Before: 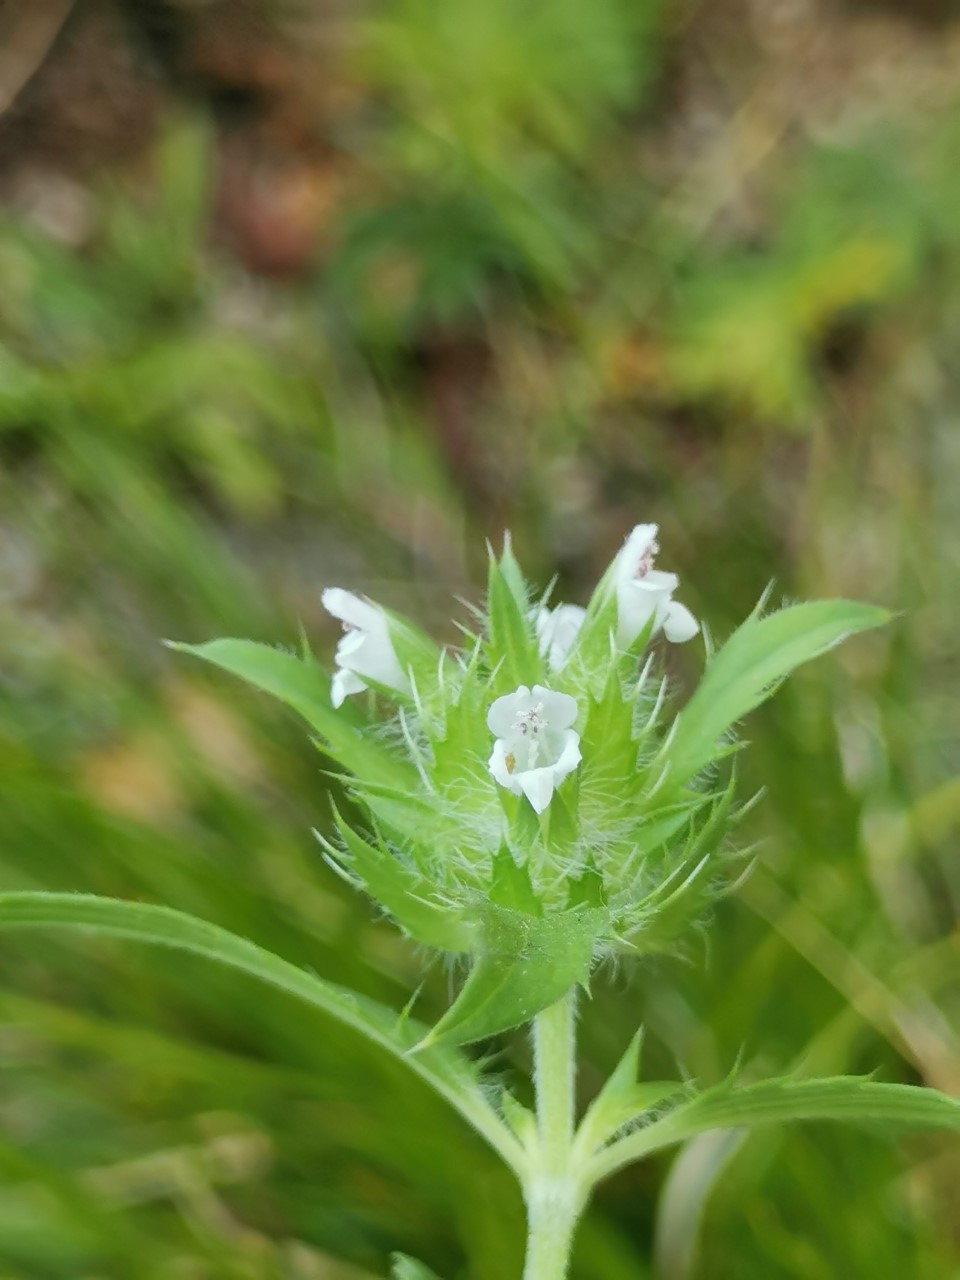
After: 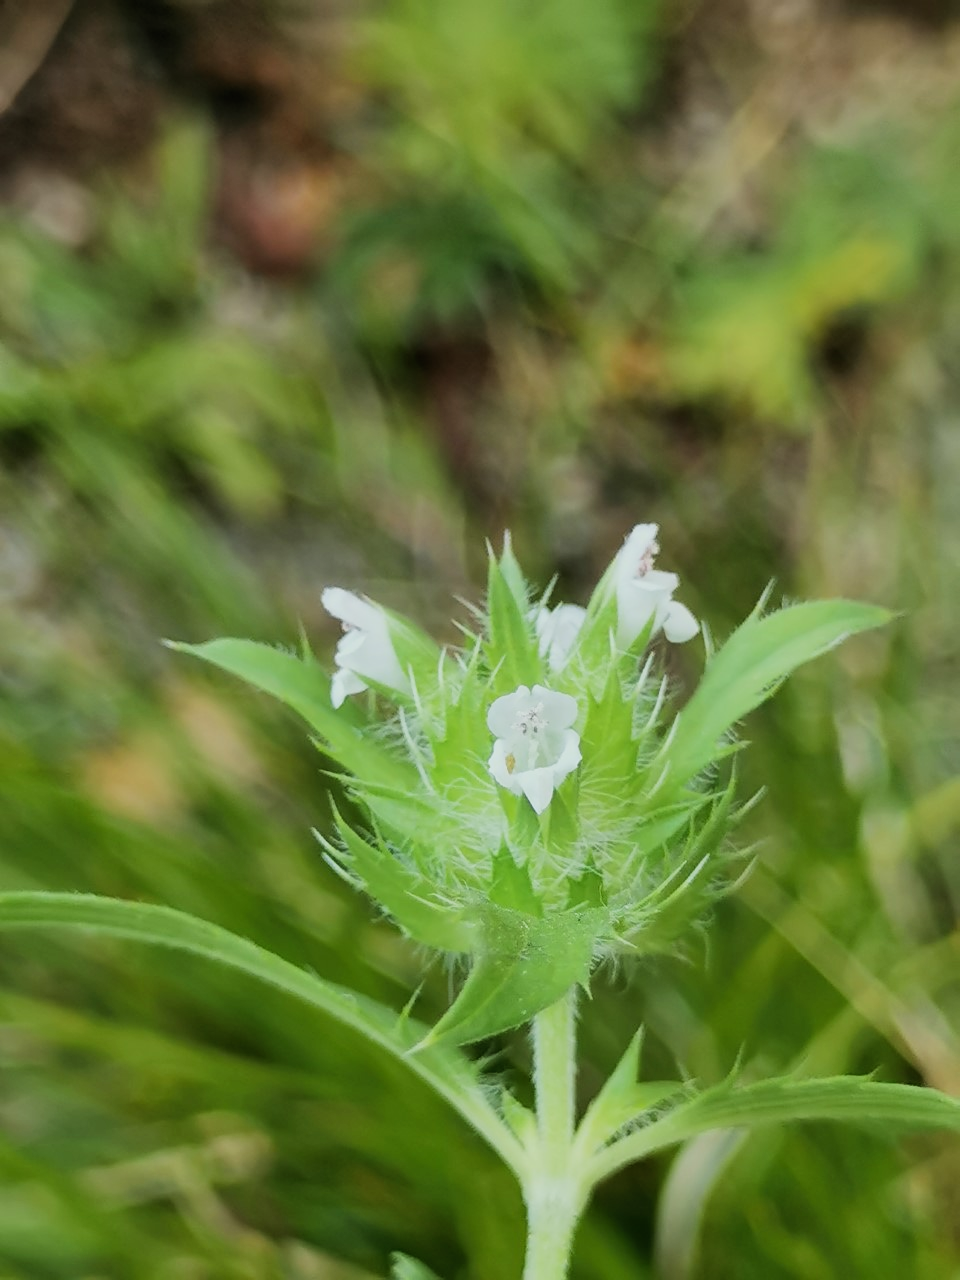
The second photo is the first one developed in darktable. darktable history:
sharpen: amount 0.2
filmic rgb: black relative exposure -7.5 EV, white relative exposure 5 EV, hardness 3.31, contrast 1.3, contrast in shadows safe
